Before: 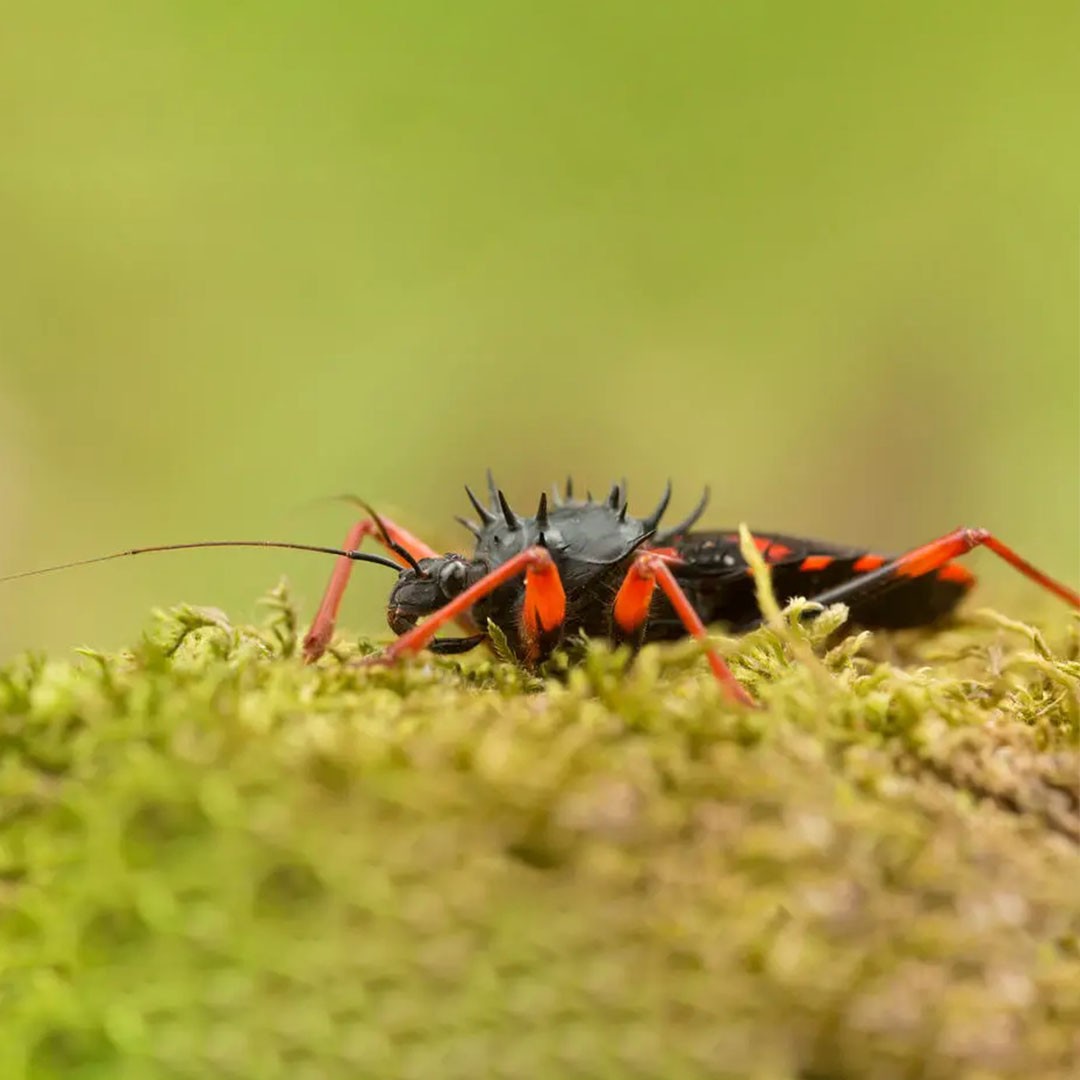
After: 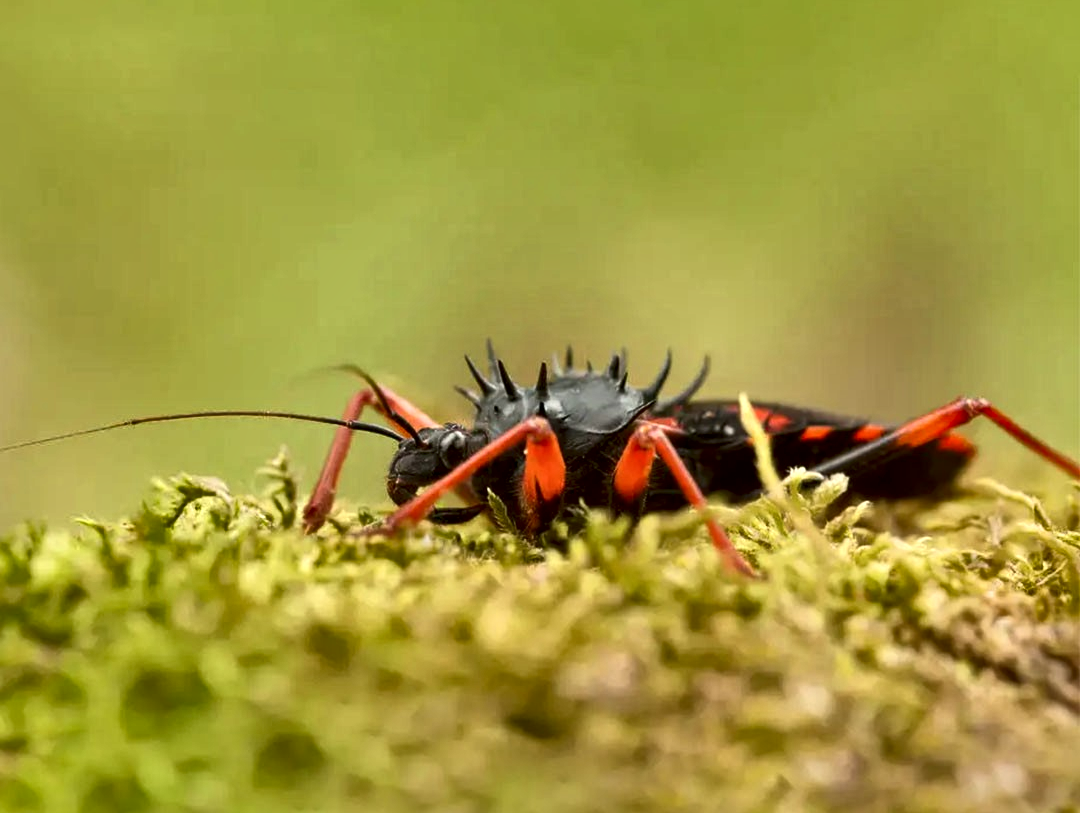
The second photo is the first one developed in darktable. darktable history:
crop and rotate: top 12.108%, bottom 12.523%
exposure: compensate exposure bias true, compensate highlight preservation false
local contrast: mode bilateral grid, contrast 70, coarseness 74, detail 180%, midtone range 0.2
shadows and highlights: low approximation 0.01, soften with gaussian
